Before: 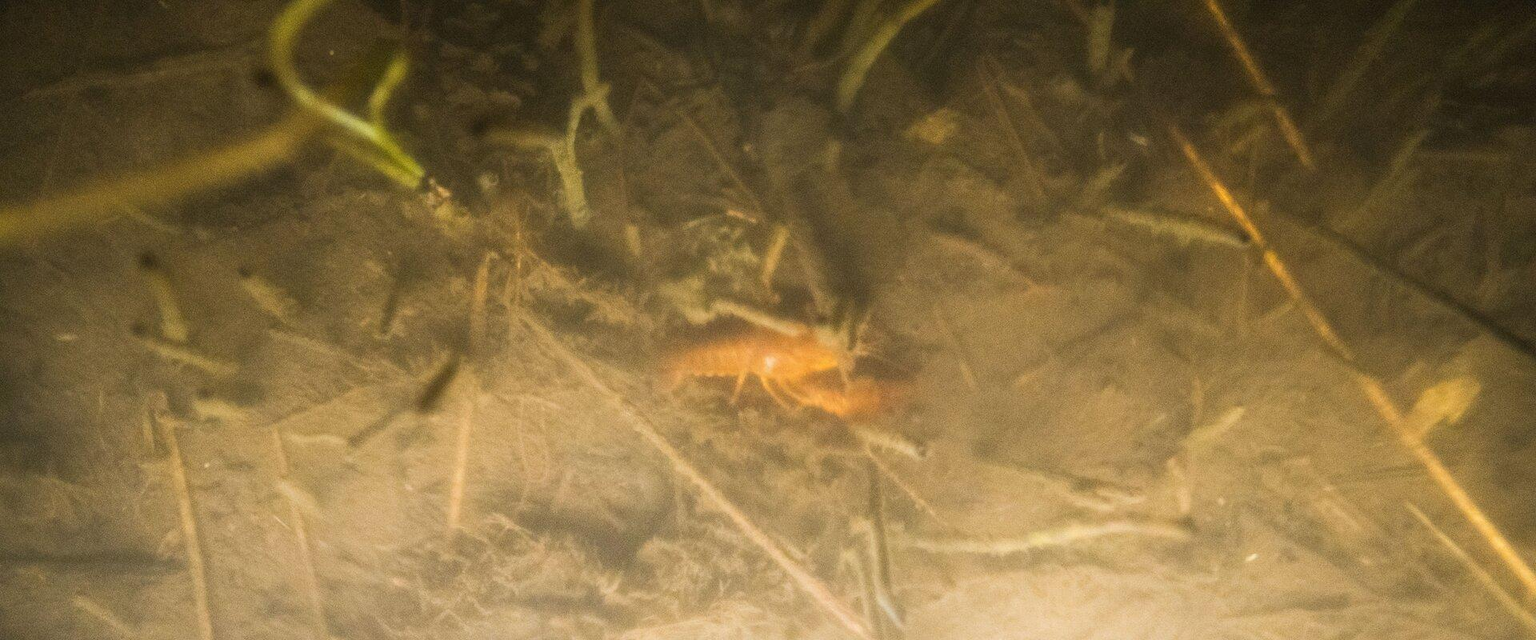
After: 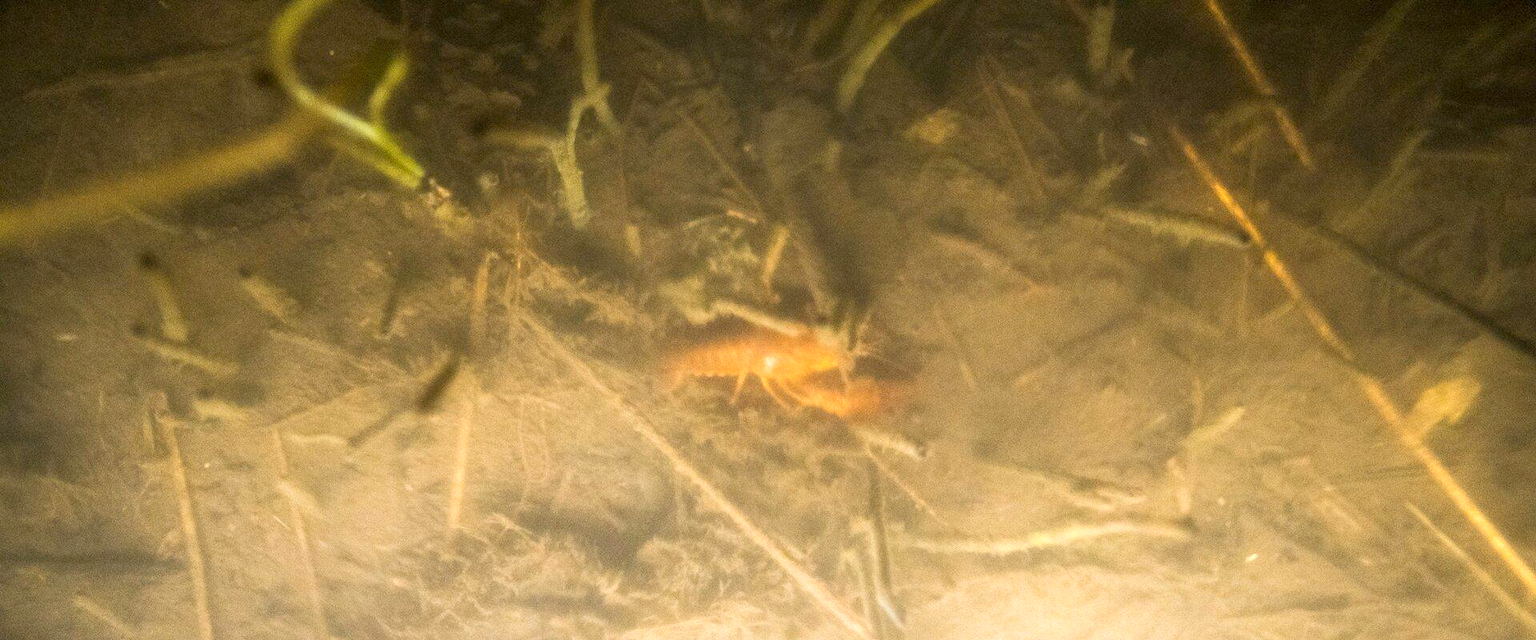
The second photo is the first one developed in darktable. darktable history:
exposure: black level correction 0.005, exposure 0.419 EV, compensate highlight preservation false
